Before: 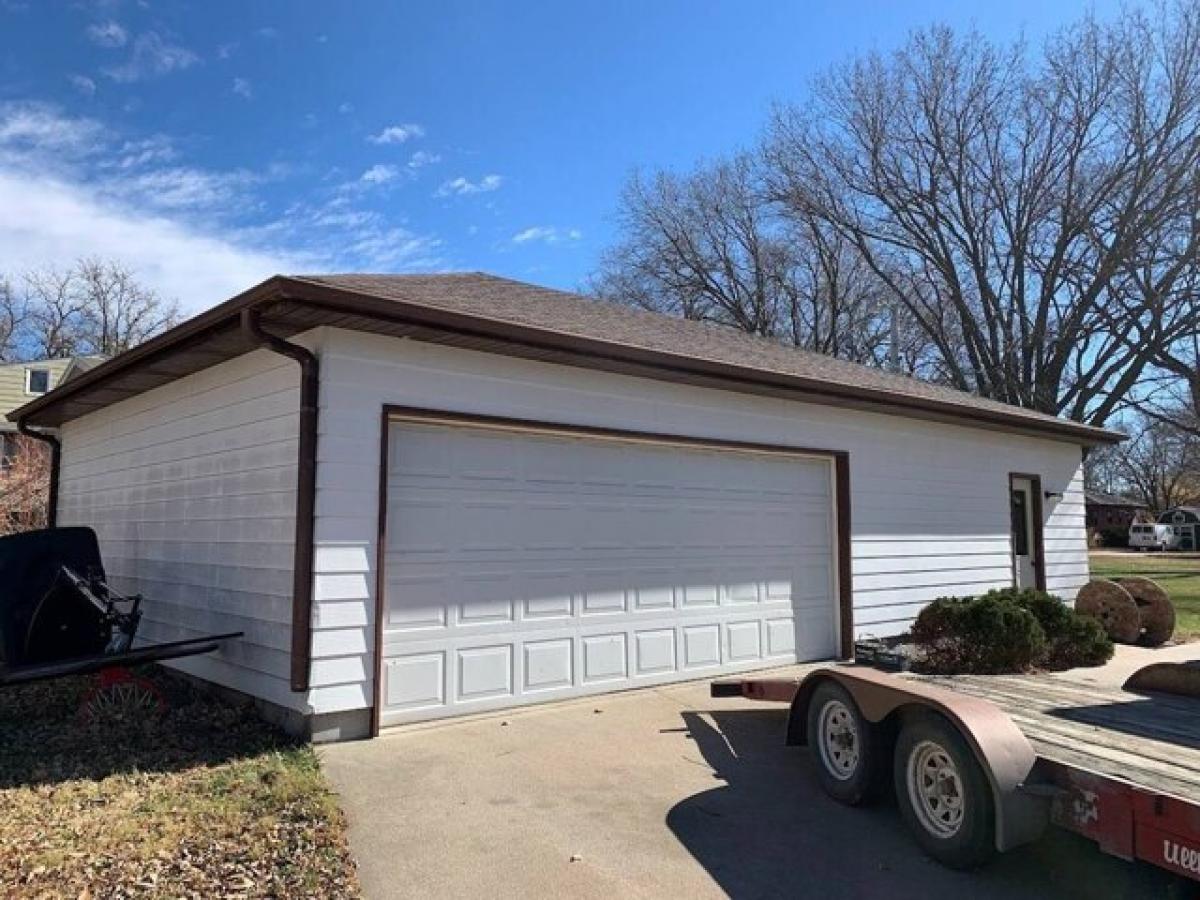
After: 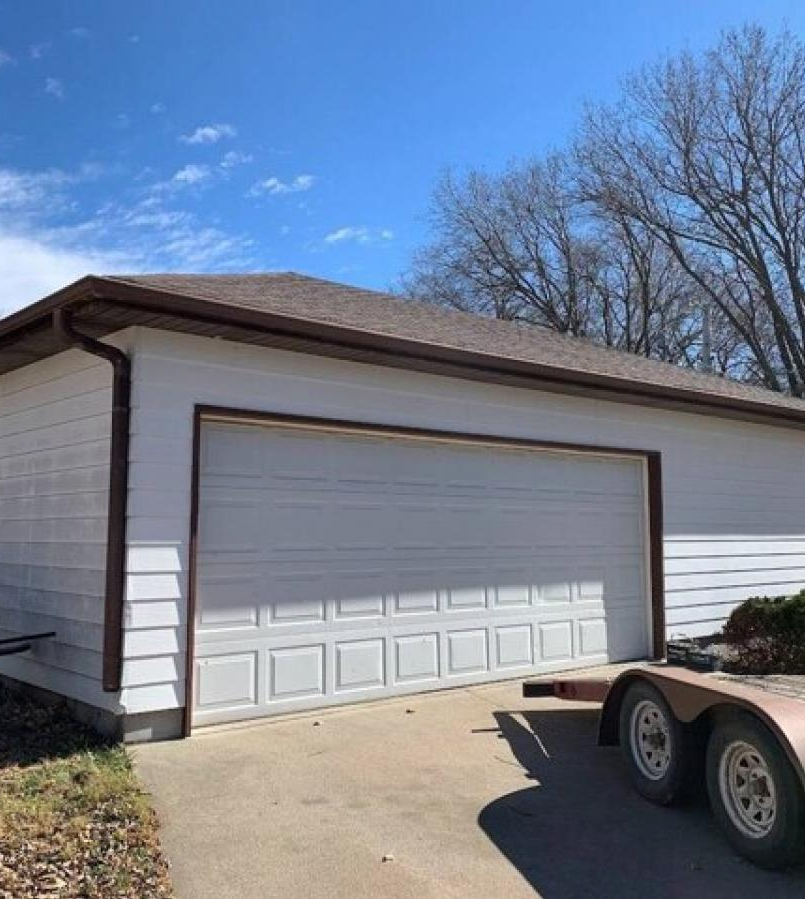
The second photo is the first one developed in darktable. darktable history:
crop and rotate: left 15.746%, right 17.109%
shadows and highlights: shadows 35.05, highlights -35.14, soften with gaussian
